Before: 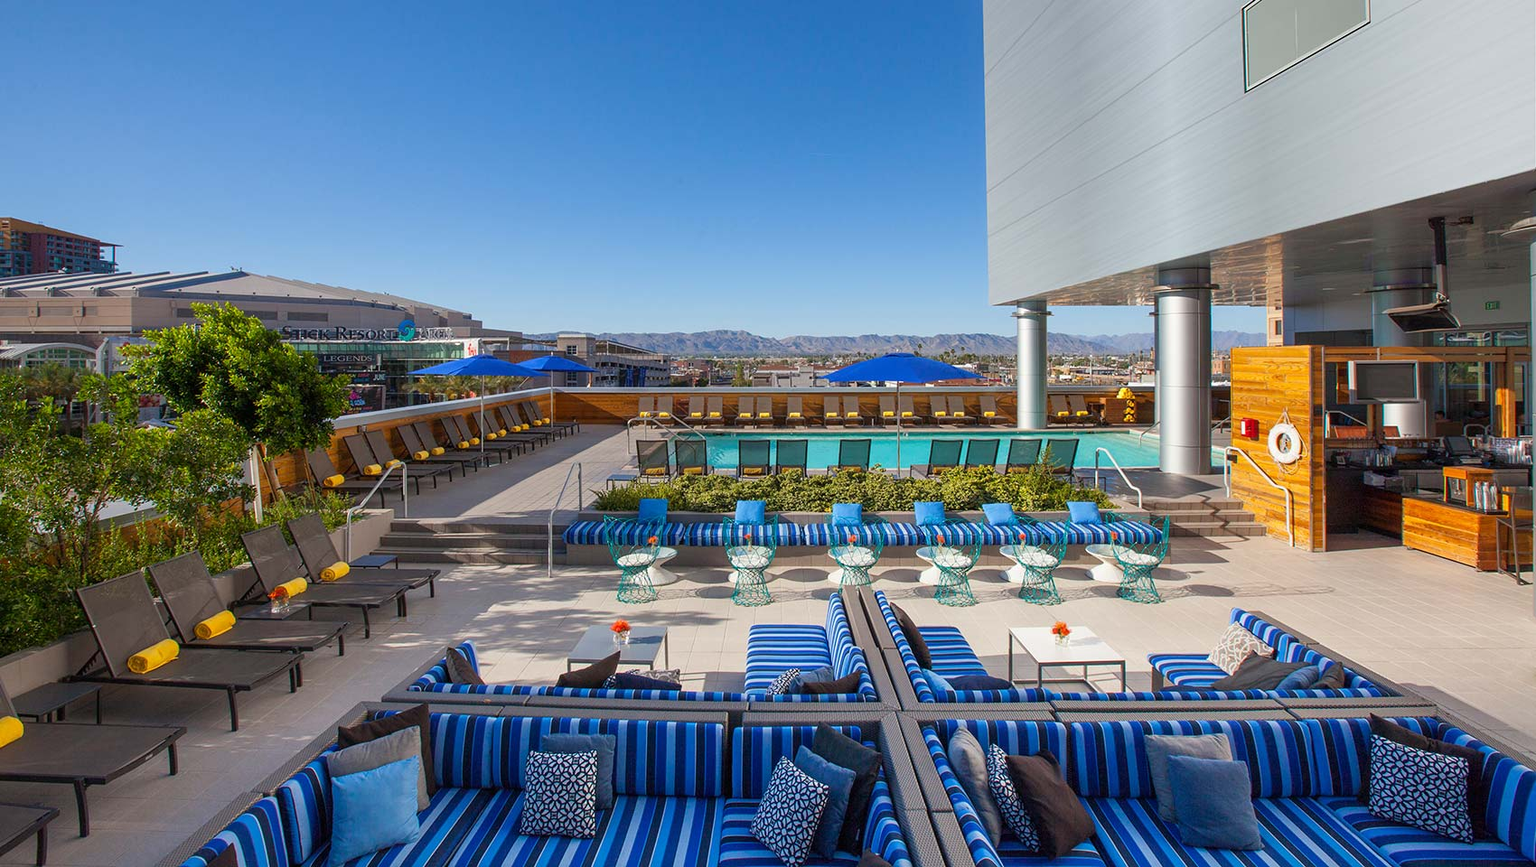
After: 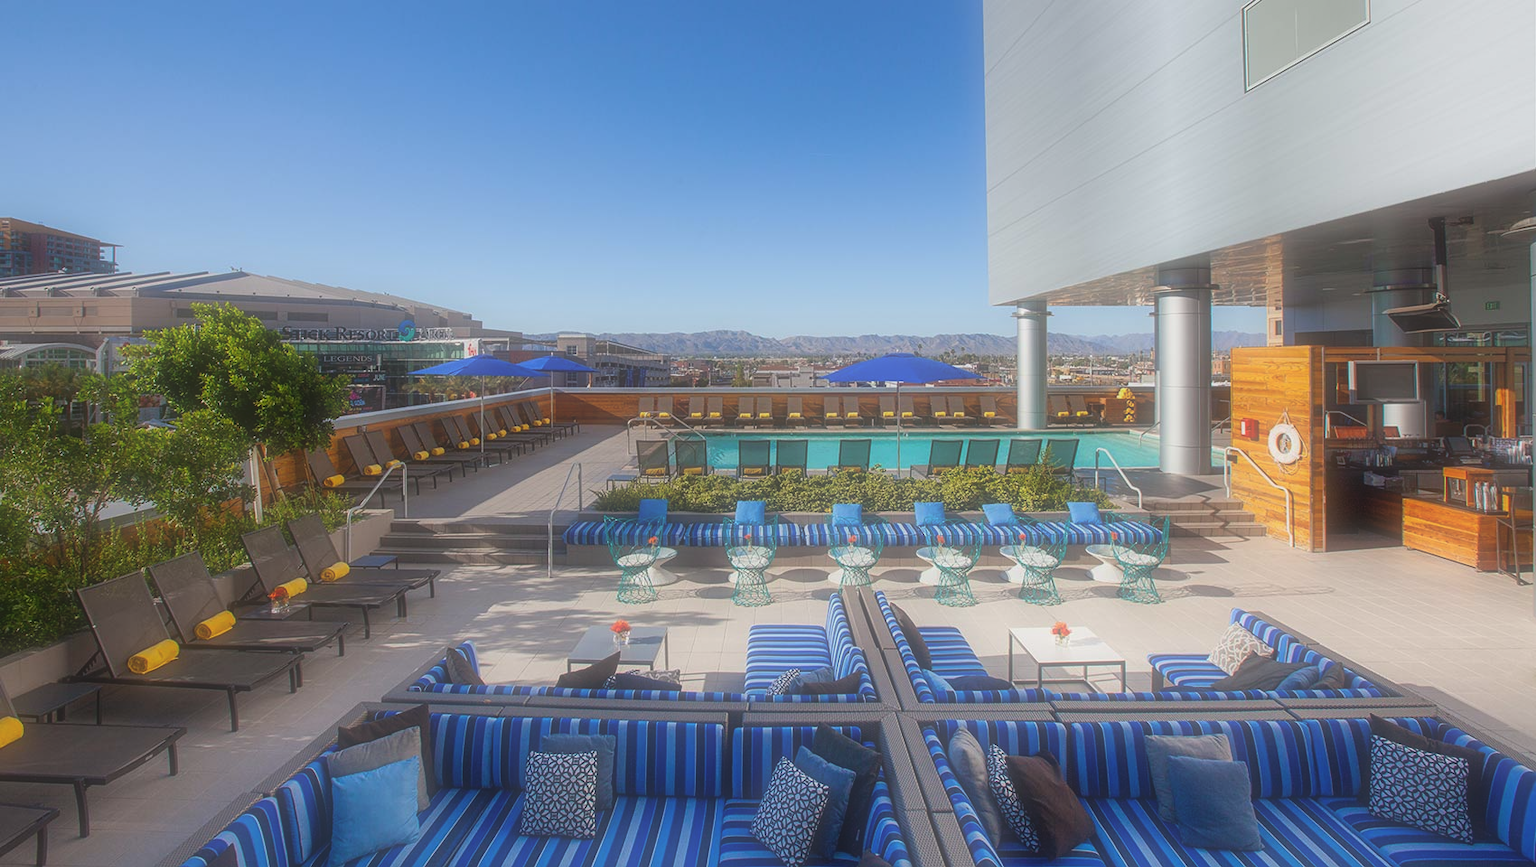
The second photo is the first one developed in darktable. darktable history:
contrast equalizer: y [[0.439, 0.44, 0.442, 0.457, 0.493, 0.498], [0.5 ×6], [0.5 ×6], [0 ×6], [0 ×6]], mix 0.59
soften: size 60.24%, saturation 65.46%, brightness 0.506 EV, mix 25.7%
